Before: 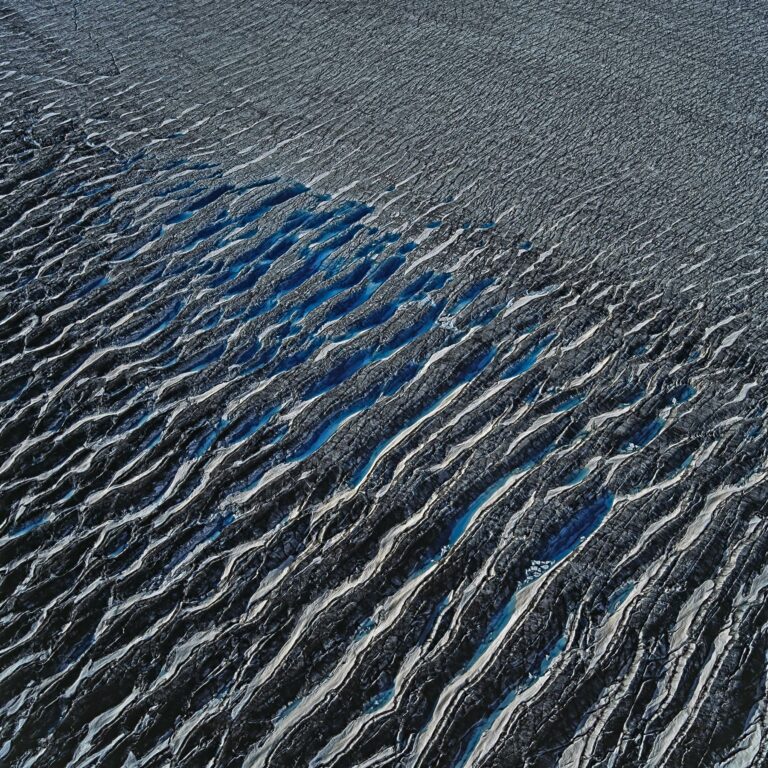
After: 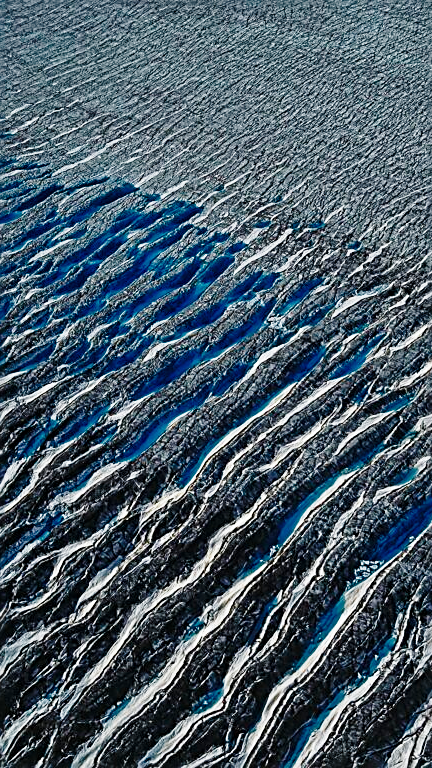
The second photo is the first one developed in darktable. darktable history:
base curve: curves: ch0 [(0, 0) (0.028, 0.03) (0.121, 0.232) (0.46, 0.748) (0.859, 0.968) (1, 1)], preserve colors none
sharpen: on, module defaults
color zones: curves: ch0 [(0, 0.499) (0.143, 0.5) (0.286, 0.5) (0.429, 0.476) (0.571, 0.284) (0.714, 0.243) (0.857, 0.449) (1, 0.499)]; ch1 [(0, 0.532) (0.143, 0.645) (0.286, 0.696) (0.429, 0.211) (0.571, 0.504) (0.714, 0.493) (0.857, 0.495) (1, 0.532)]; ch2 [(0, 0.5) (0.143, 0.5) (0.286, 0.427) (0.429, 0.324) (0.571, 0.5) (0.714, 0.5) (0.857, 0.5) (1, 0.5)]
crop and rotate: left 22.328%, right 21.334%
